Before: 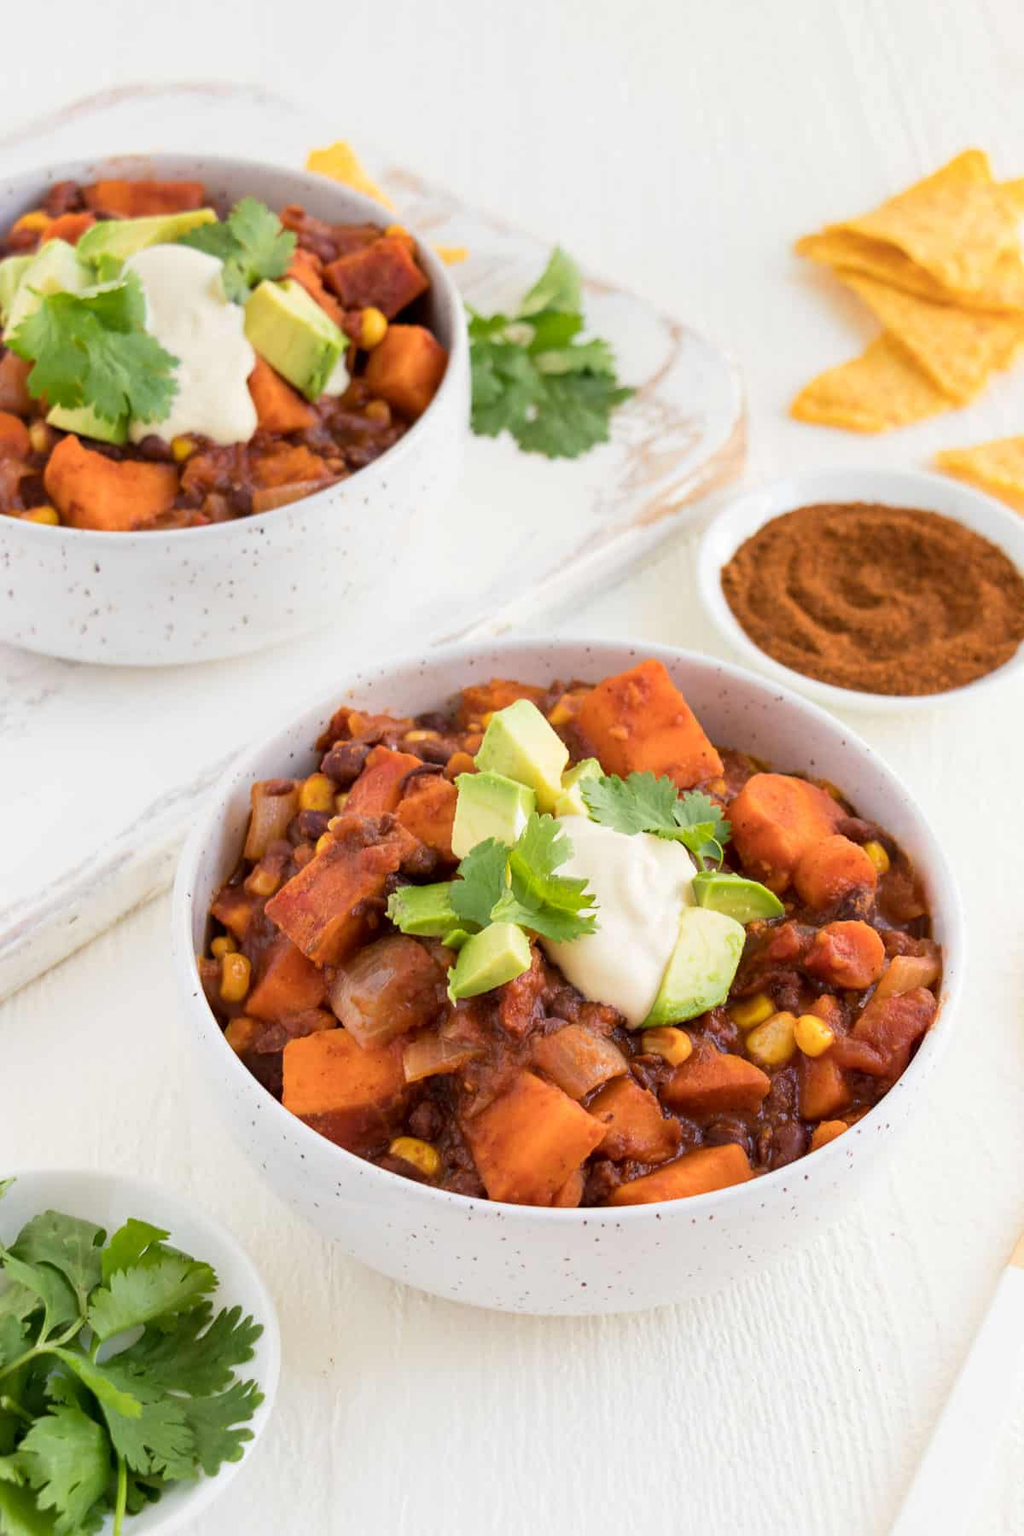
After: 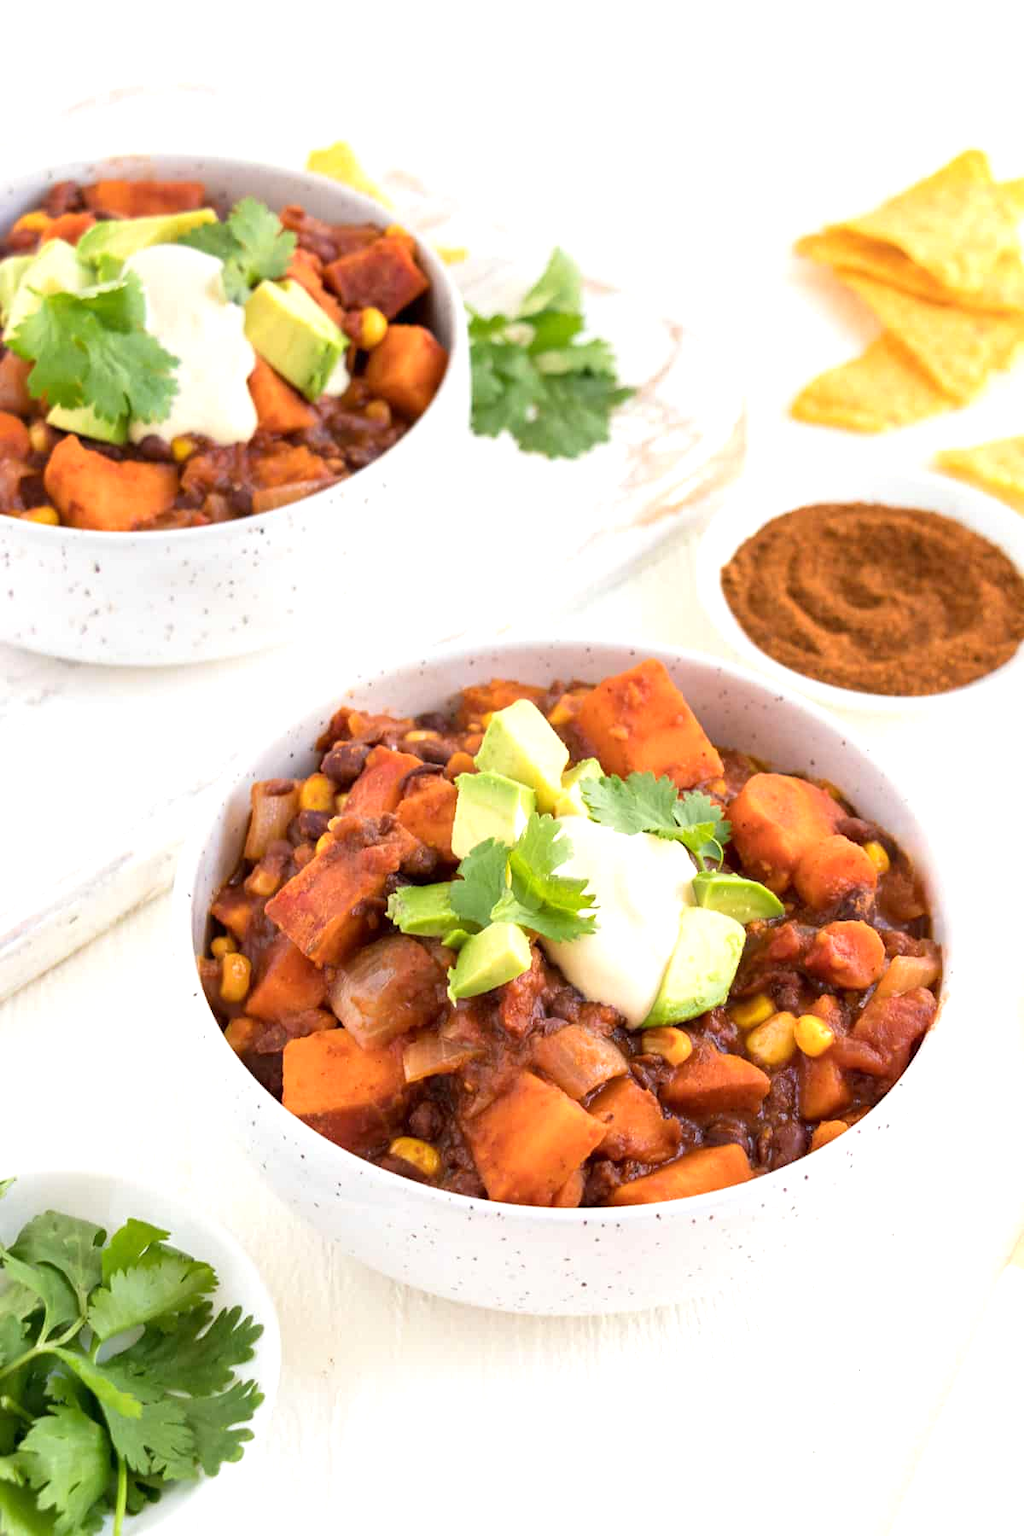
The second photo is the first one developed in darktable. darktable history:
exposure: exposure 0.475 EV, compensate exposure bias true, compensate highlight preservation false
